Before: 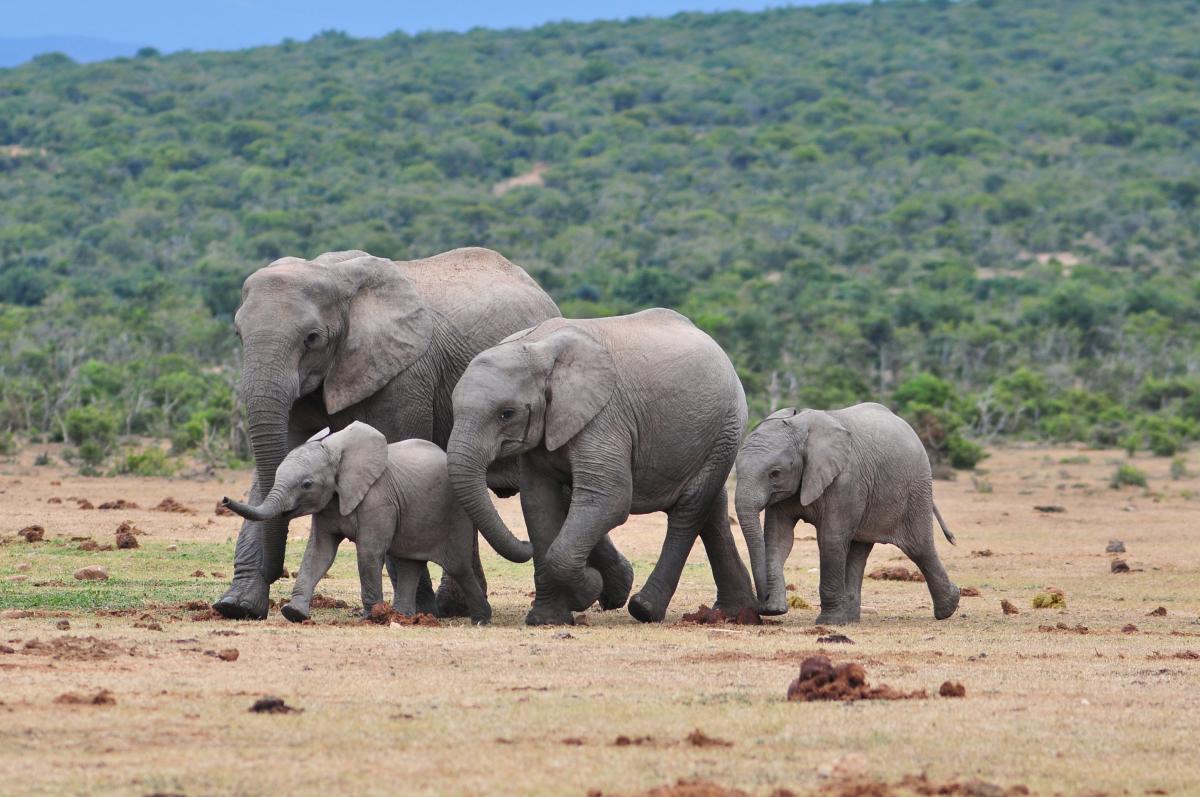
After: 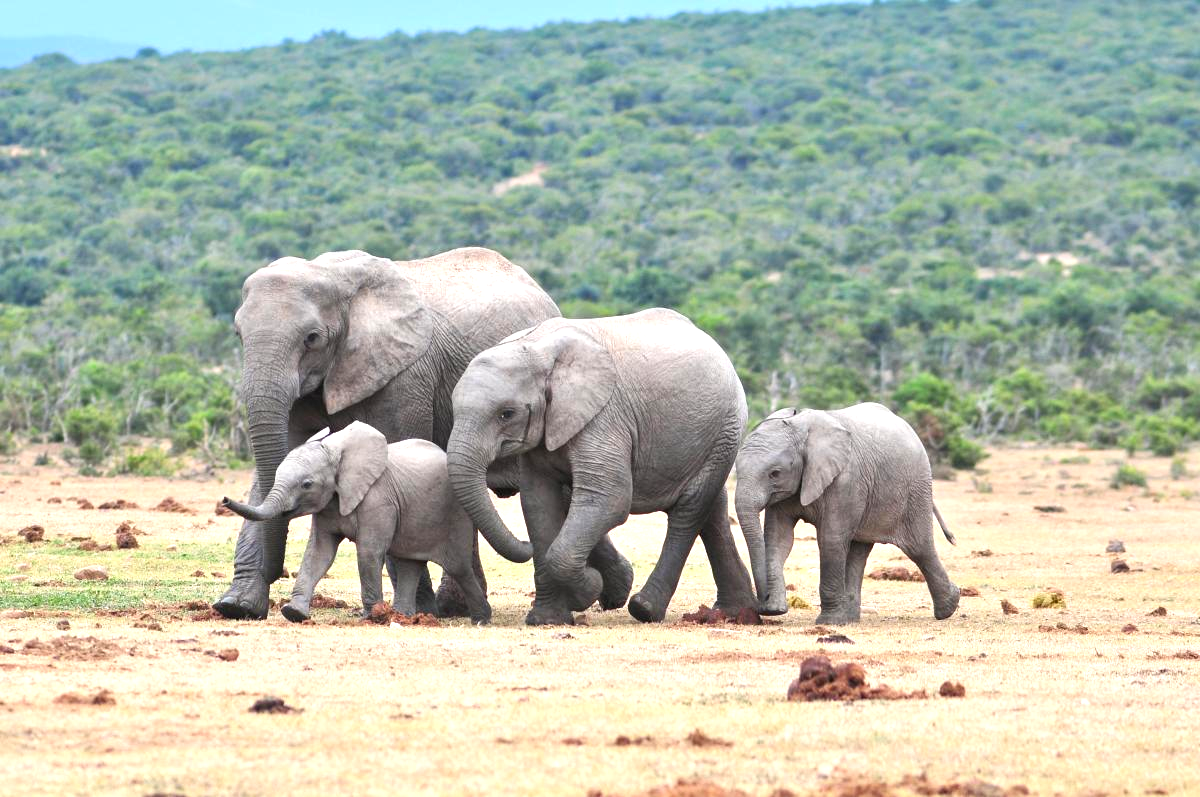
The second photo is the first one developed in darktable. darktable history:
exposure: black level correction 0.001, exposure 0.967 EV, compensate exposure bias true, compensate highlight preservation false
